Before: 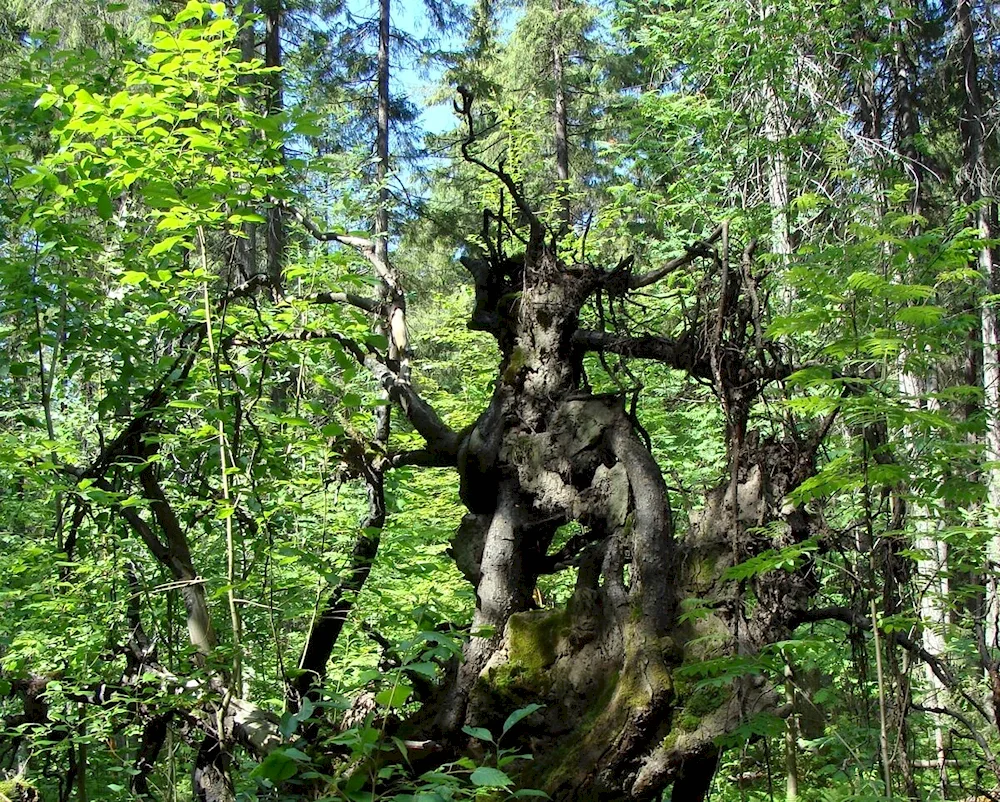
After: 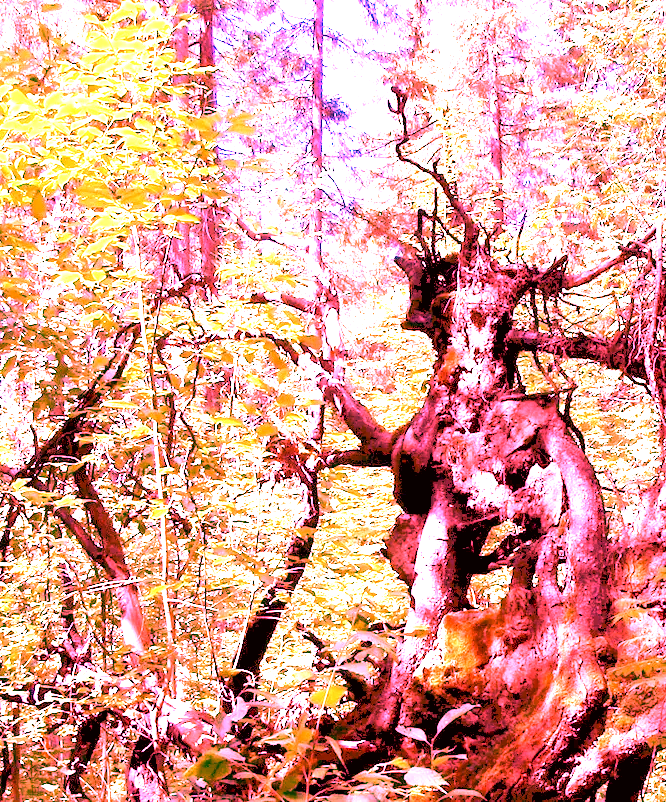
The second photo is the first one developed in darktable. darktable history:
exposure: black level correction 0.001, exposure 1.3 EV, compensate highlight preservation false
white balance: red 4.26, blue 1.802
crop and rotate: left 6.617%, right 26.717%
color correction: highlights a* -2.73, highlights b* -2.09, shadows a* 2.41, shadows b* 2.73
